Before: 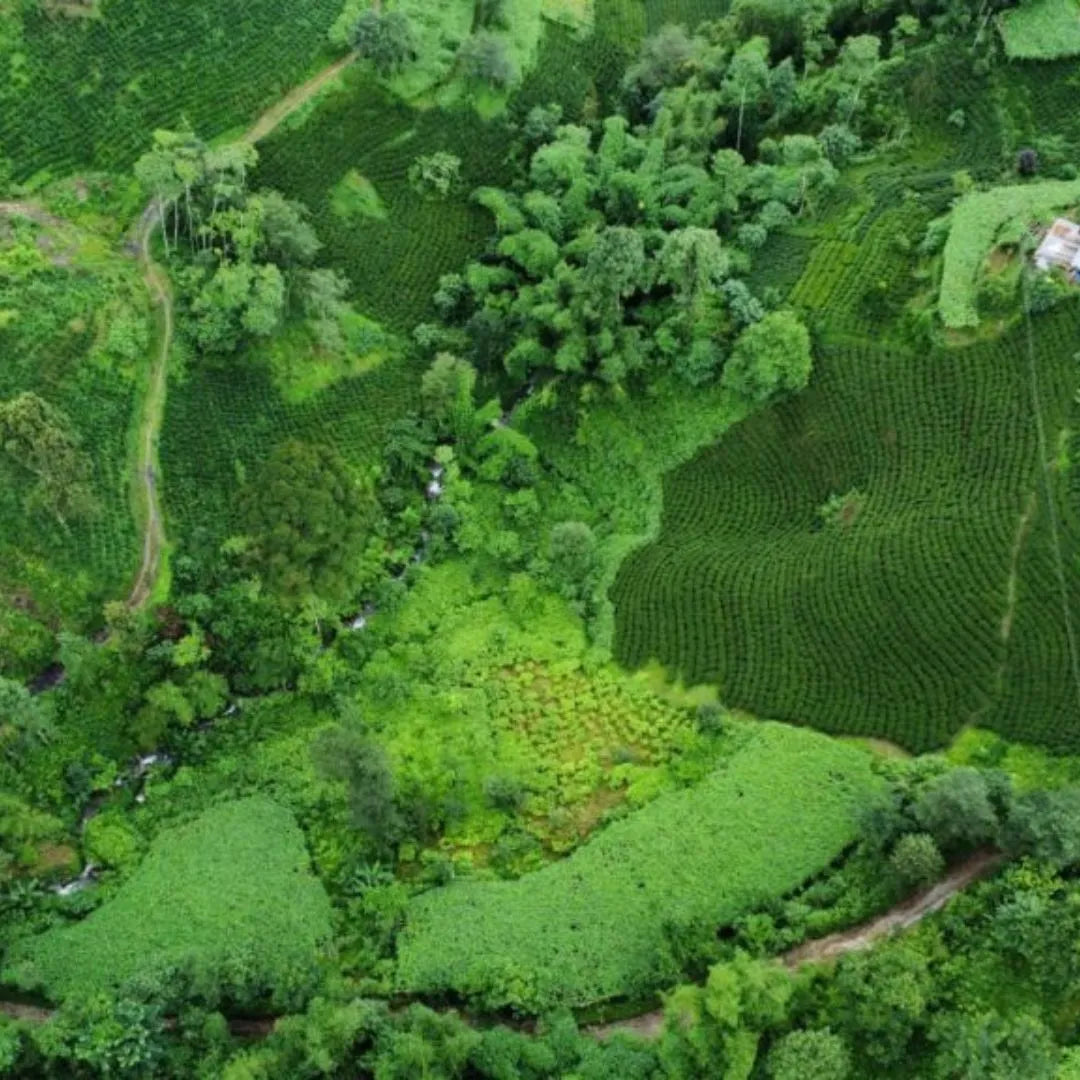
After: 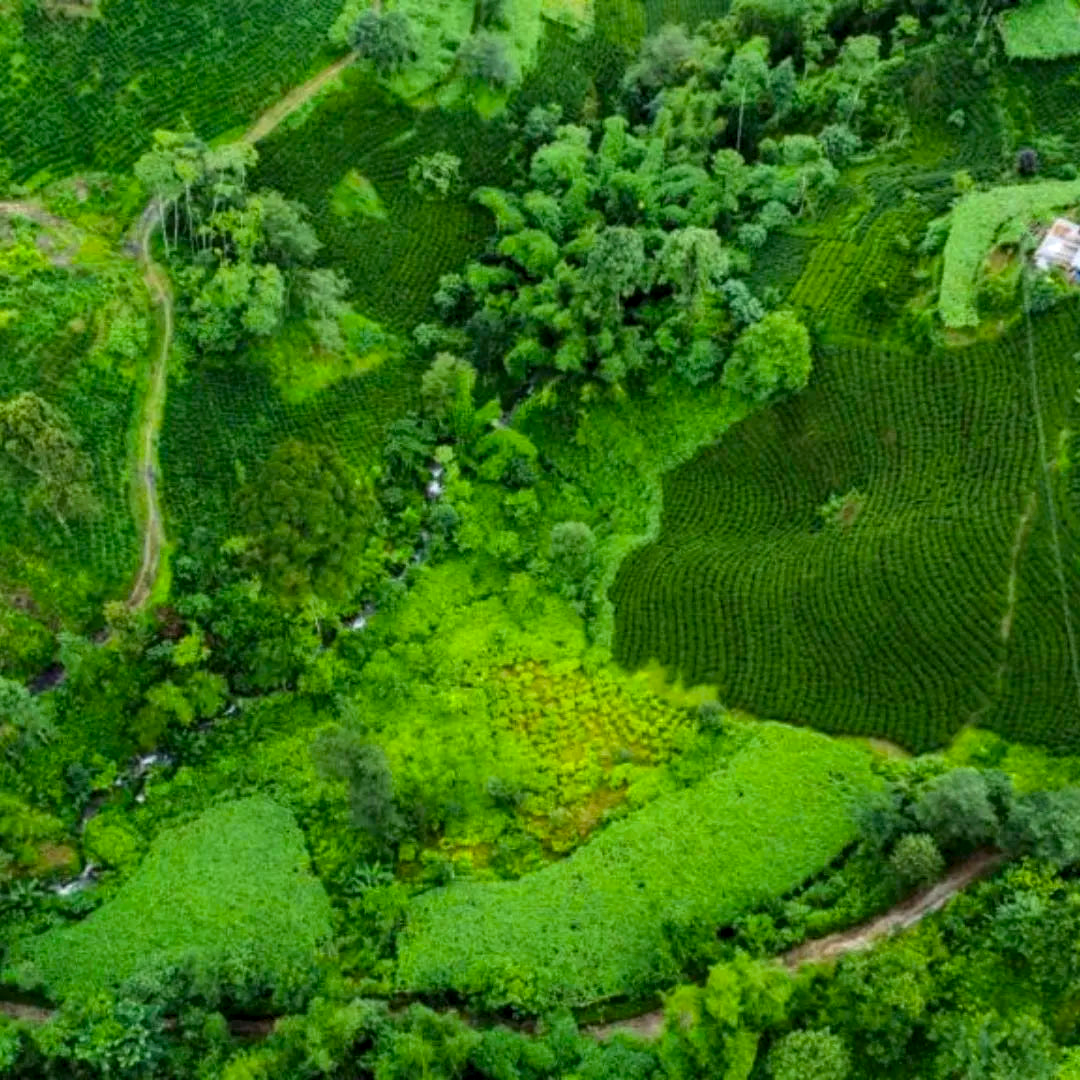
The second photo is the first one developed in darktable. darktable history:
color balance rgb: perceptual saturation grading › global saturation 25%, global vibrance 20%
local contrast: on, module defaults
